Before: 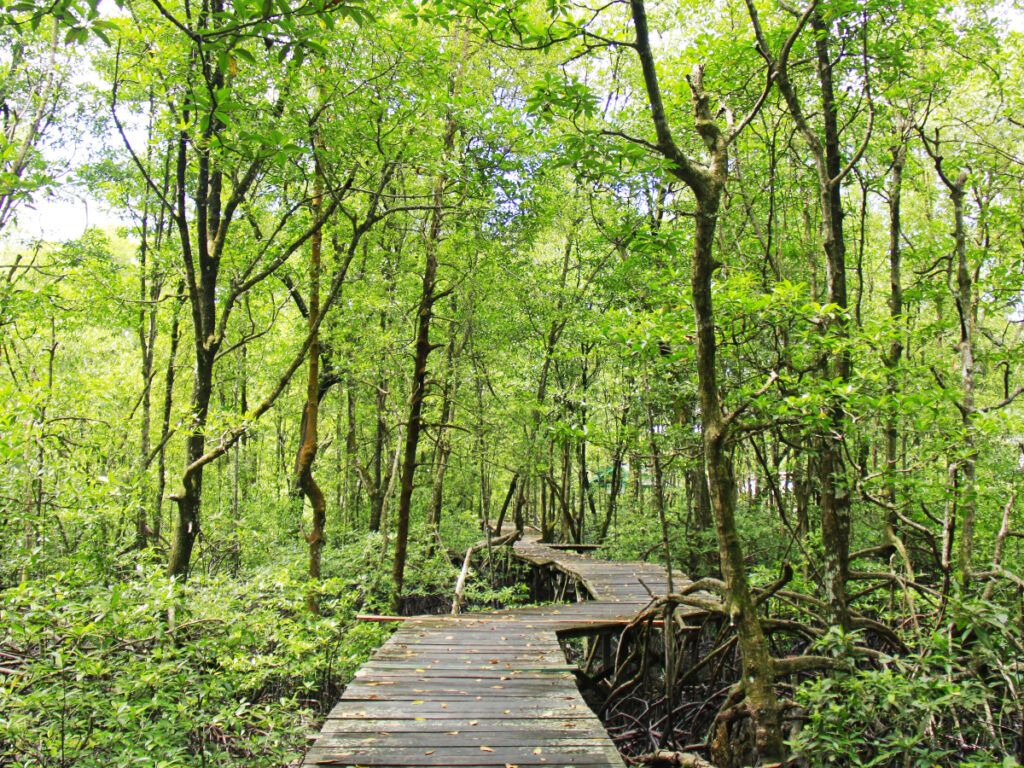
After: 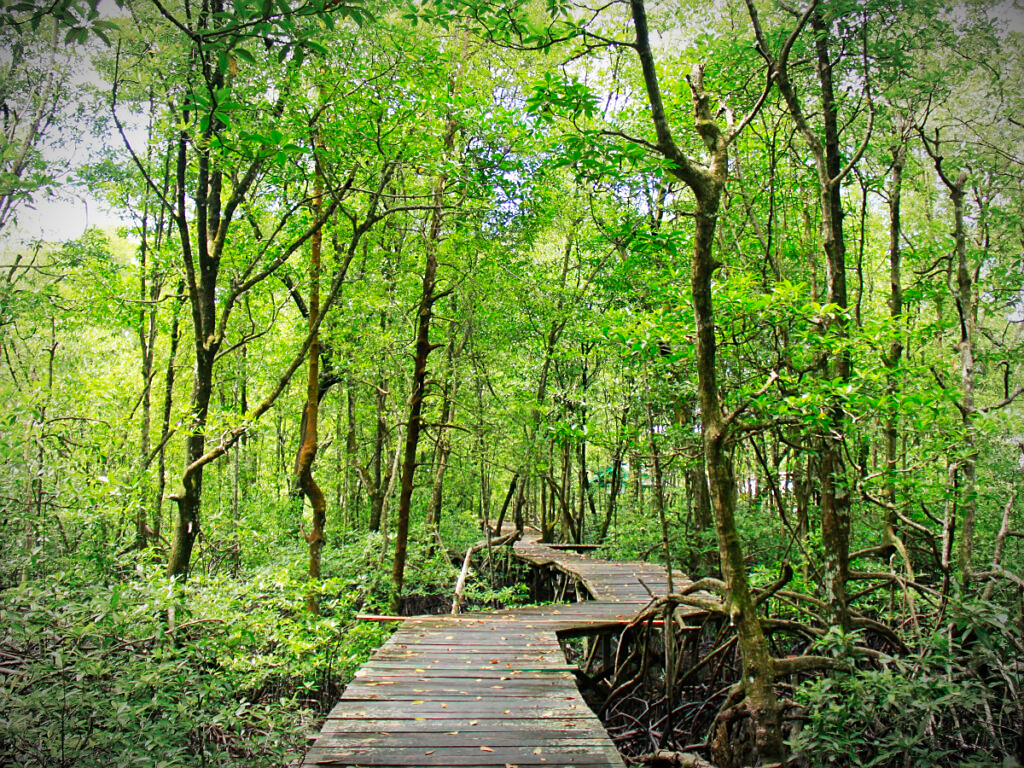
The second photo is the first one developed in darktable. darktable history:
sharpen: radius 1.009, threshold 1.092
vignetting: fall-off radius 60.11%, brightness -0.804, automatic ratio true
